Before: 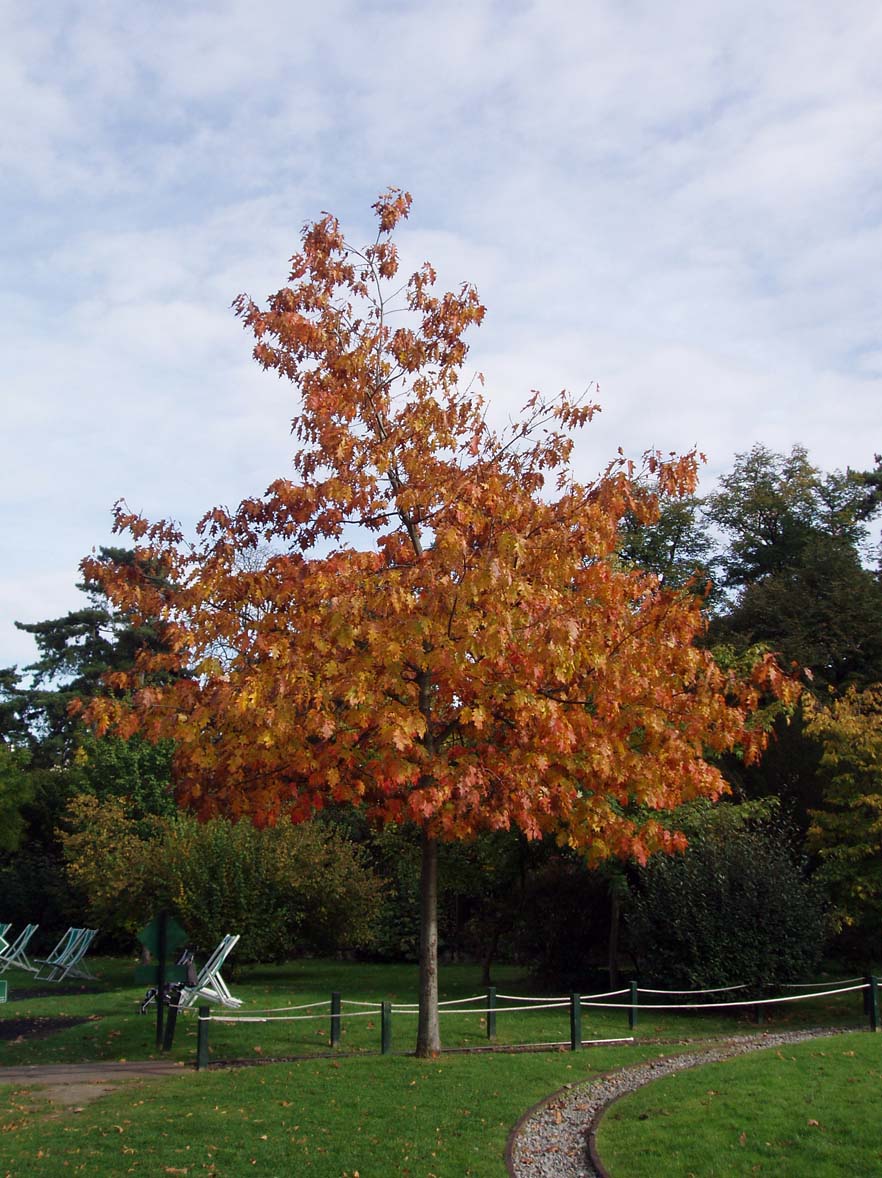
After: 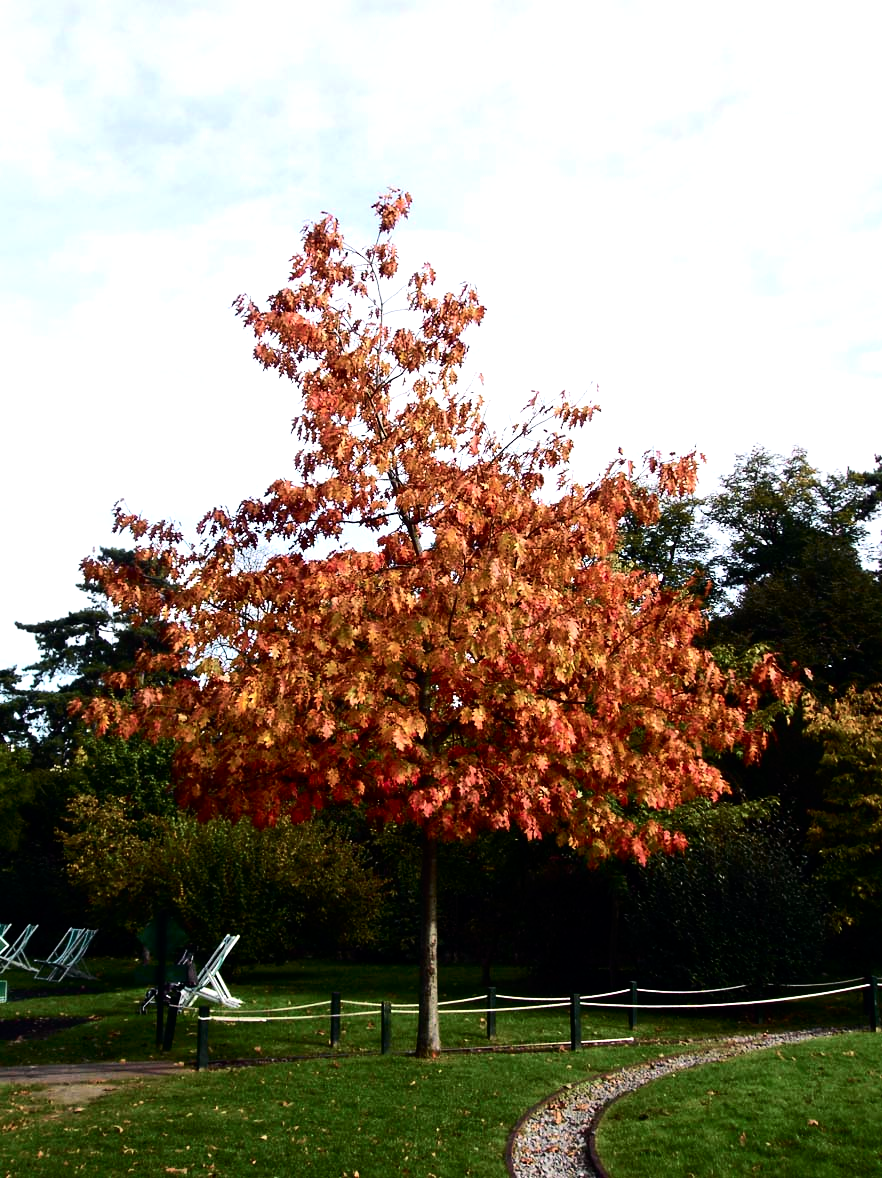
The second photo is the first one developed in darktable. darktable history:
tone equalizer: -8 EV -1.11 EV, -7 EV -1.02 EV, -6 EV -0.849 EV, -5 EV -0.595 EV, -3 EV 0.582 EV, -2 EV 0.859 EV, -1 EV 1.01 EV, +0 EV 1.07 EV, edges refinement/feathering 500, mask exposure compensation -1.57 EV, preserve details no
tone curve: curves: ch0 [(0, 0) (0.058, 0.027) (0.214, 0.183) (0.304, 0.288) (0.51, 0.549) (0.658, 0.7) (0.741, 0.775) (0.844, 0.866) (0.986, 0.957)]; ch1 [(0, 0) (0.172, 0.123) (0.312, 0.296) (0.437, 0.429) (0.471, 0.469) (0.502, 0.5) (0.513, 0.515) (0.572, 0.603) (0.617, 0.653) (0.68, 0.724) (0.889, 0.924) (1, 1)]; ch2 [(0, 0) (0.411, 0.424) (0.489, 0.49) (0.502, 0.5) (0.517, 0.519) (0.549, 0.578) (0.604, 0.628) (0.693, 0.686) (1, 1)], color space Lab, independent channels, preserve colors none
exposure: black level correction 0.001, compensate exposure bias true, compensate highlight preservation false
